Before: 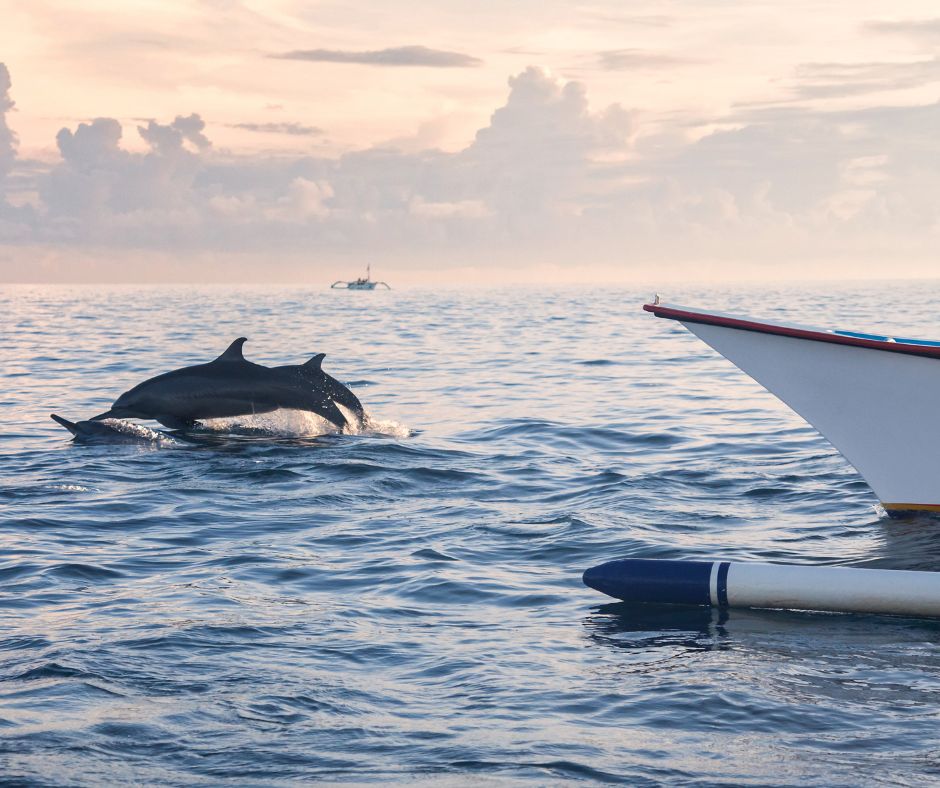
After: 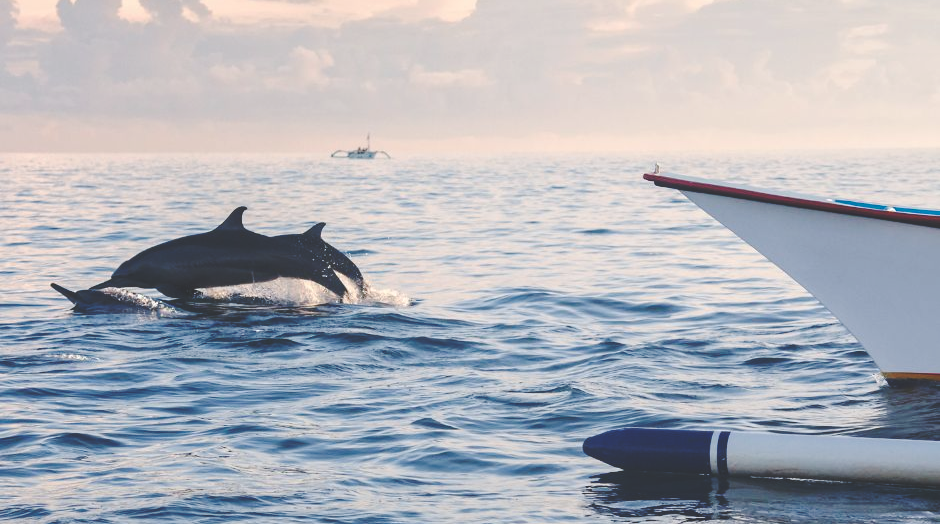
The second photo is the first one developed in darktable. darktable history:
crop: top 16.727%, bottom 16.727%
color balance: contrast fulcrum 17.78%
base curve: curves: ch0 [(0, 0.024) (0.055, 0.065) (0.121, 0.166) (0.236, 0.319) (0.693, 0.726) (1, 1)], preserve colors none
